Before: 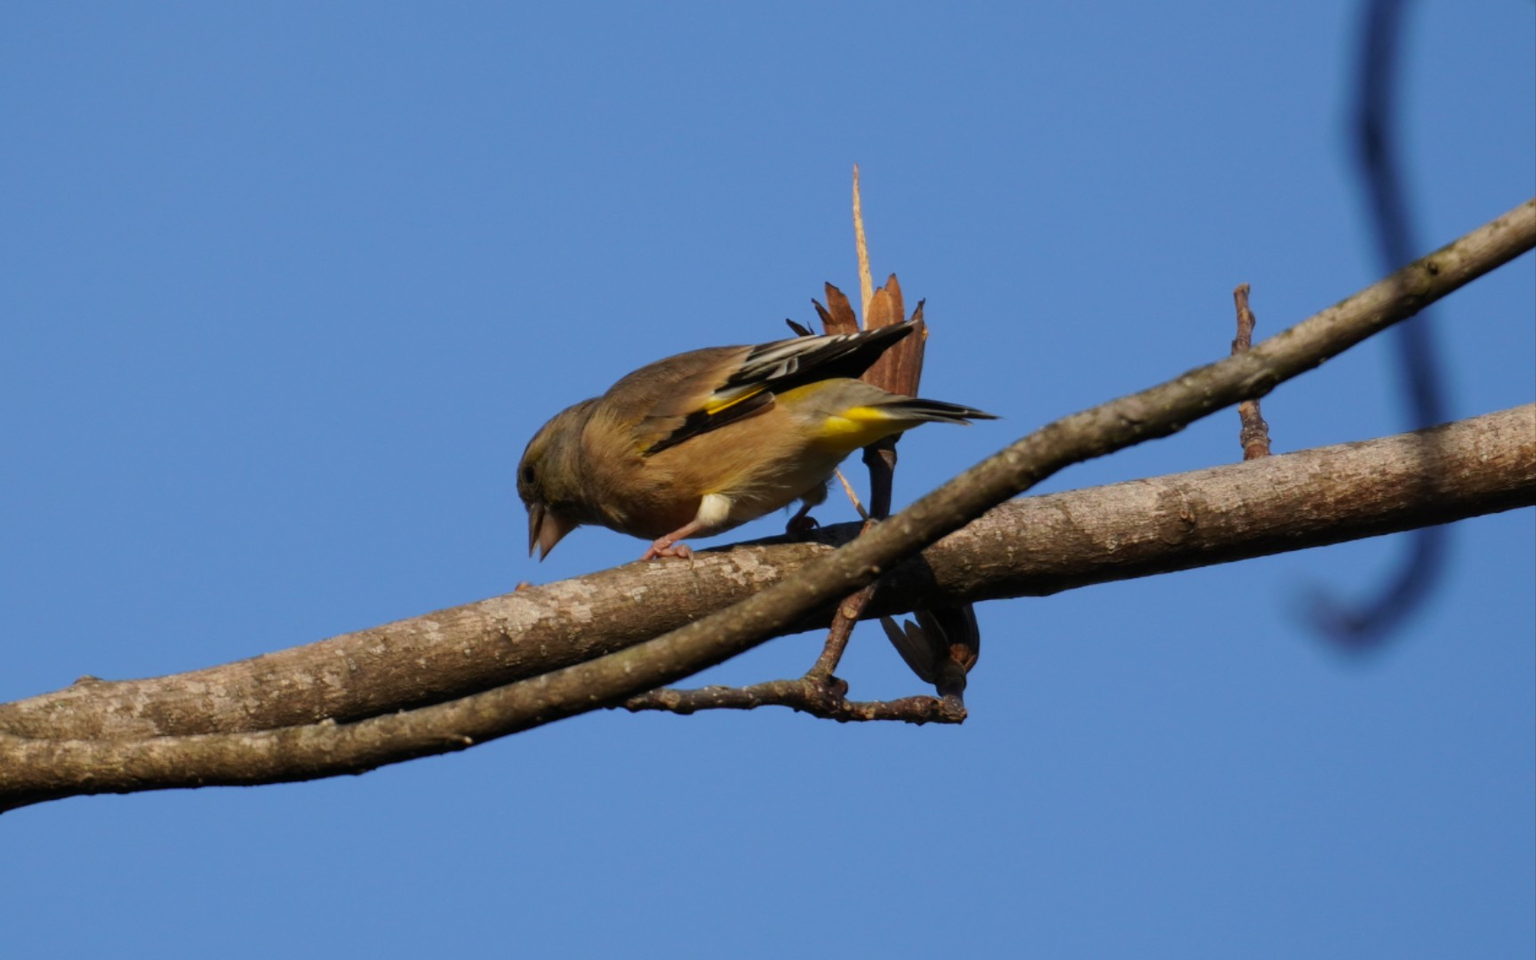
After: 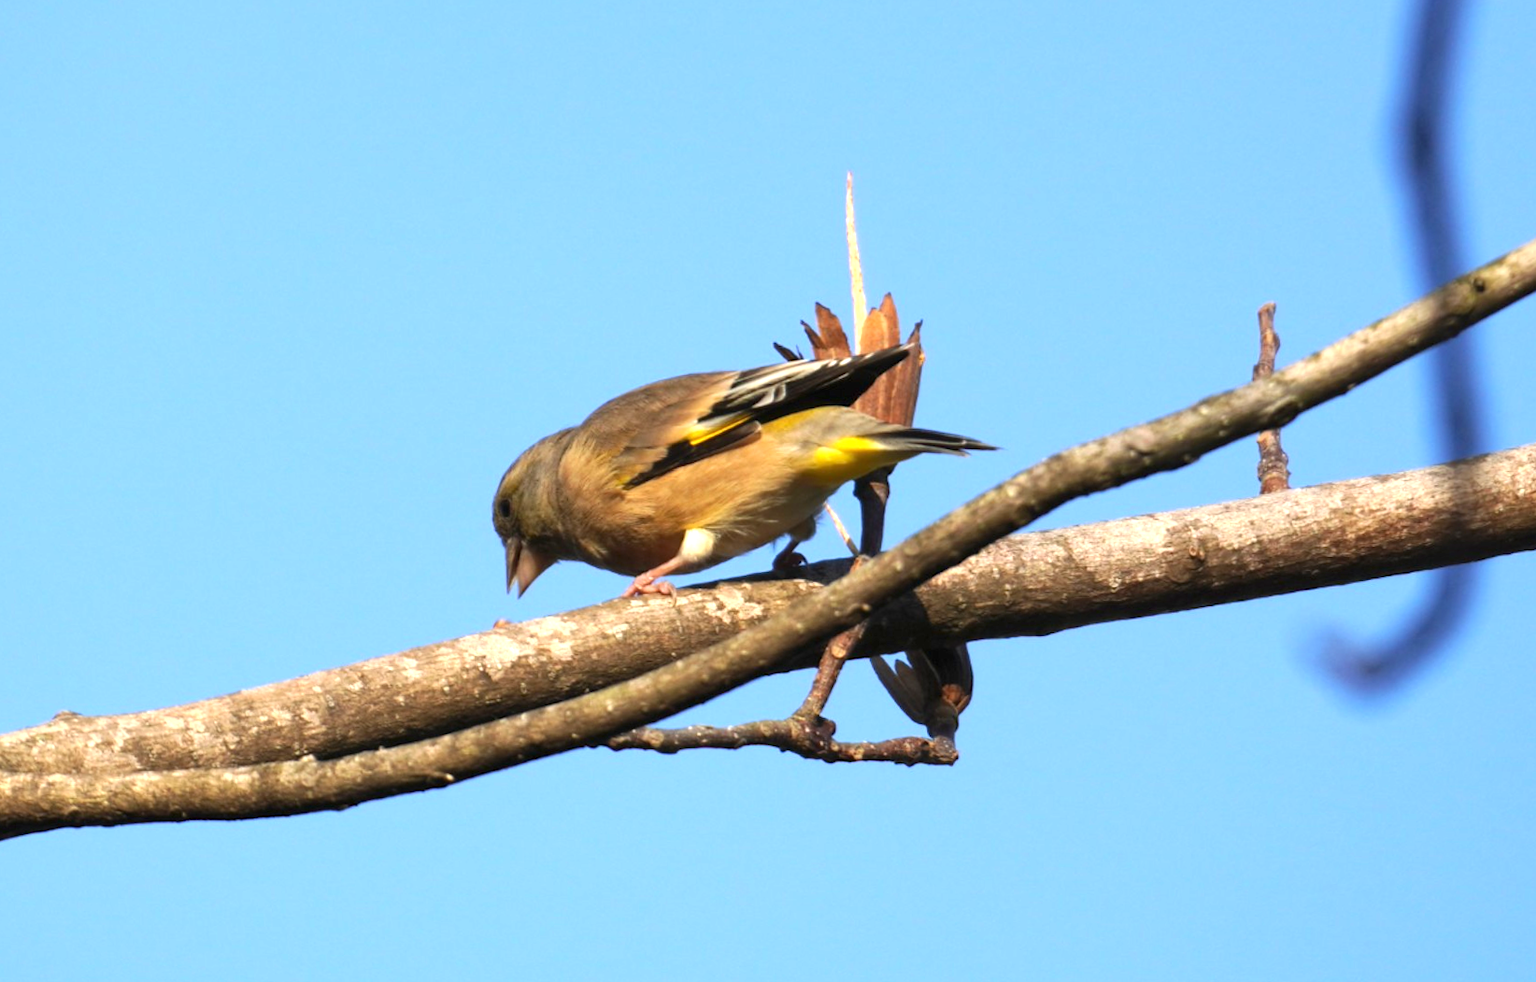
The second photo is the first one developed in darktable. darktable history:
rotate and perspective: rotation 0.074°, lens shift (vertical) 0.096, lens shift (horizontal) -0.041, crop left 0.043, crop right 0.952, crop top 0.024, crop bottom 0.979
exposure: black level correction 0, exposure 1.45 EV, compensate exposure bias true, compensate highlight preservation false
